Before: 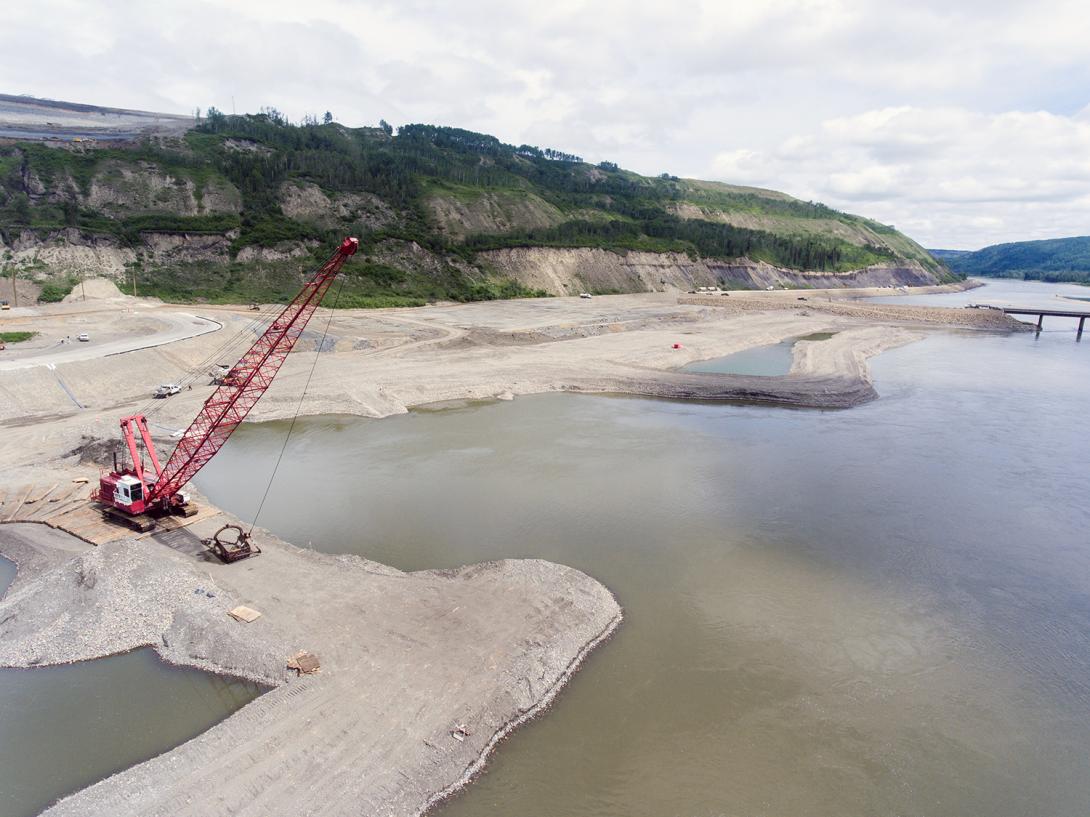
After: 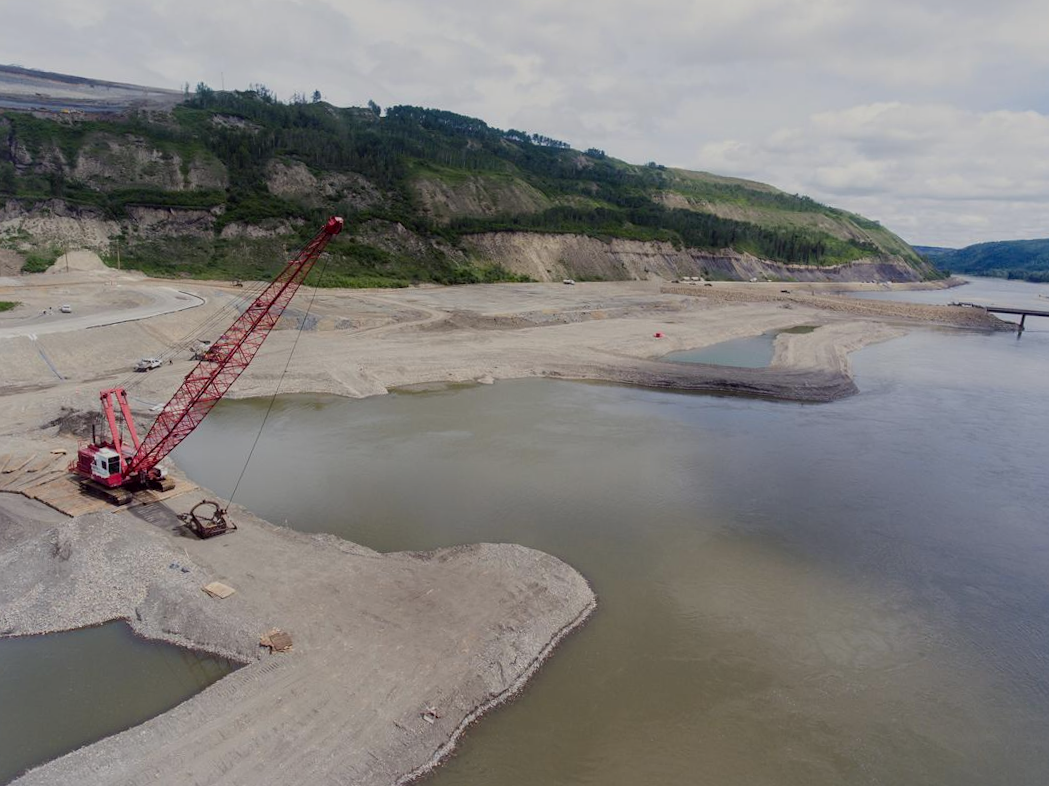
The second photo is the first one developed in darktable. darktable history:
exposure: black level correction 0, exposure -0.766 EV, compensate highlight preservation false
tone equalizer: on, module defaults
crop and rotate: angle -1.69°
color balance: output saturation 110%
